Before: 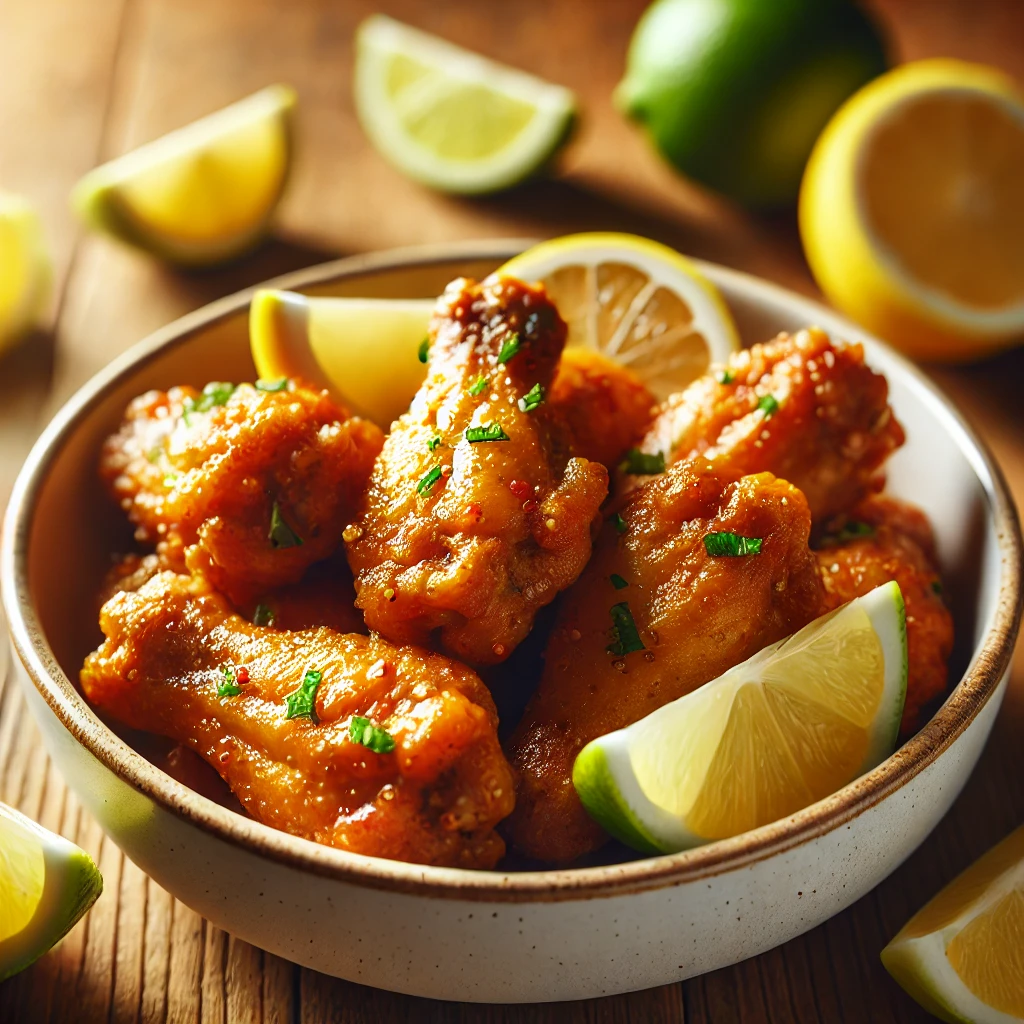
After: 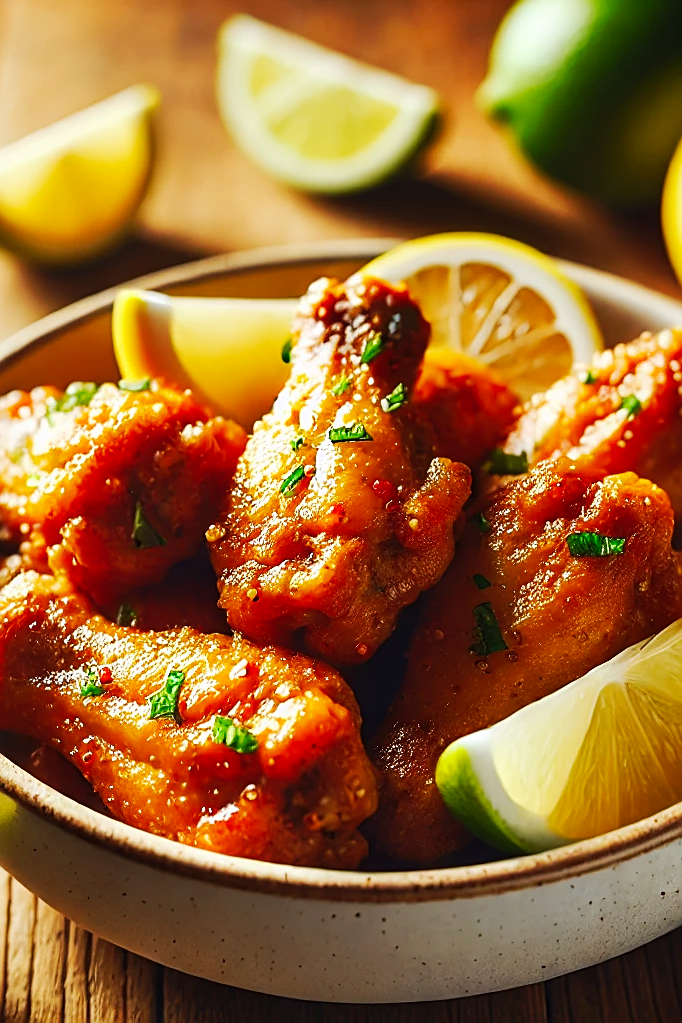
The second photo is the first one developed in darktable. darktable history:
tone curve: curves: ch0 [(0, 0) (0.003, 0.005) (0.011, 0.011) (0.025, 0.022) (0.044, 0.035) (0.069, 0.051) (0.1, 0.073) (0.136, 0.106) (0.177, 0.147) (0.224, 0.195) (0.277, 0.253) (0.335, 0.315) (0.399, 0.388) (0.468, 0.488) (0.543, 0.586) (0.623, 0.685) (0.709, 0.764) (0.801, 0.838) (0.898, 0.908) (1, 1)], preserve colors none
crop and rotate: left 13.409%, right 19.924%
sharpen: on, module defaults
